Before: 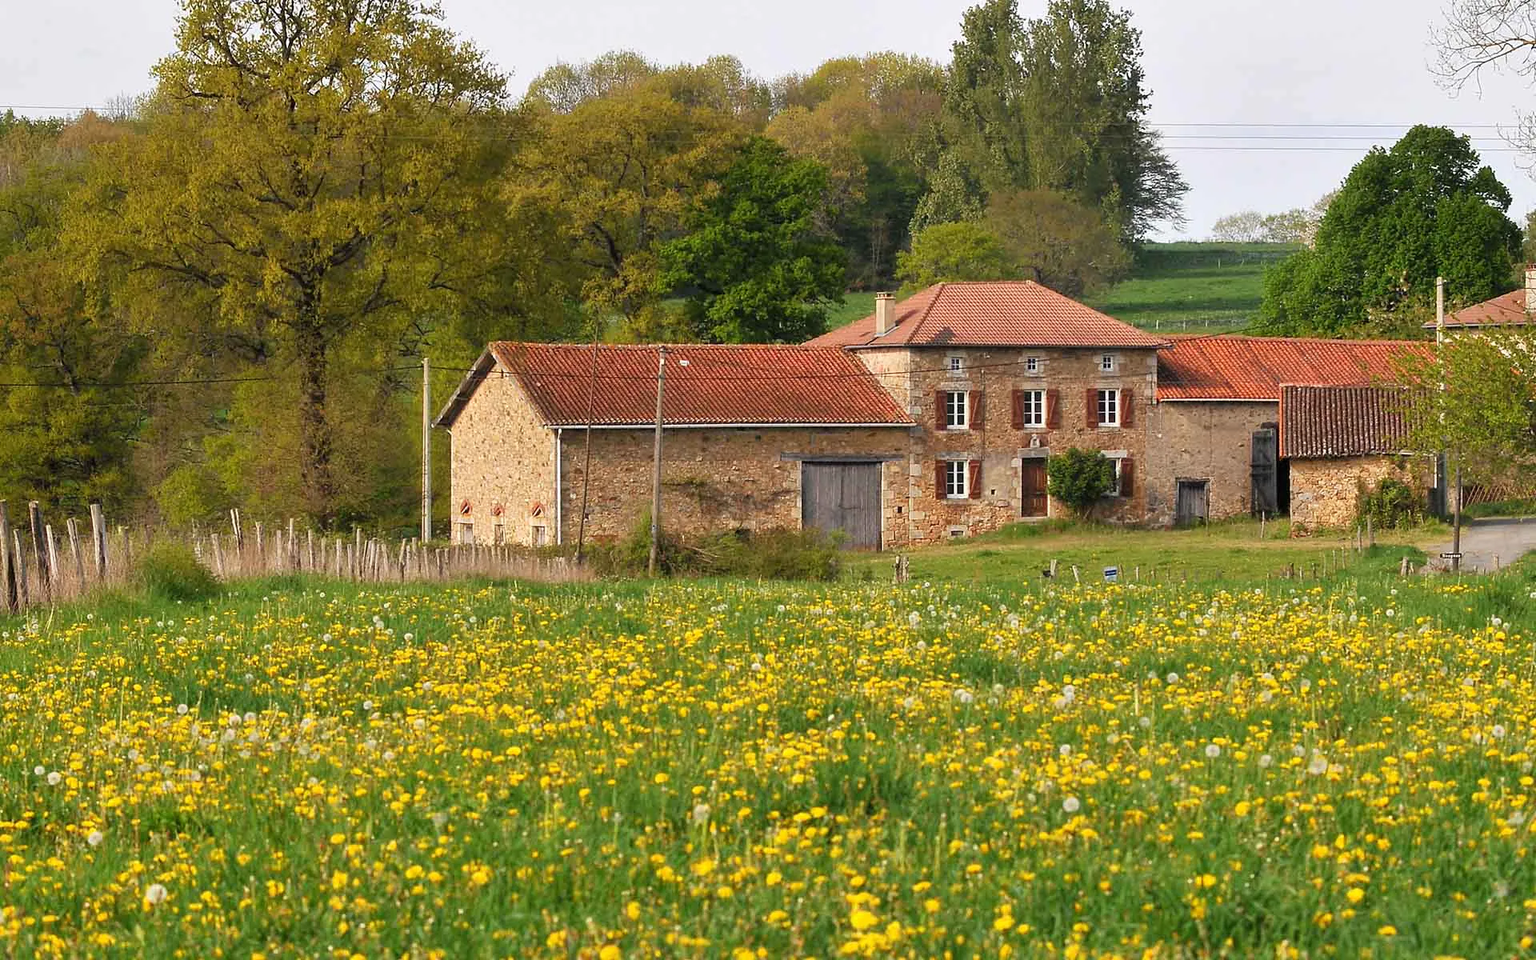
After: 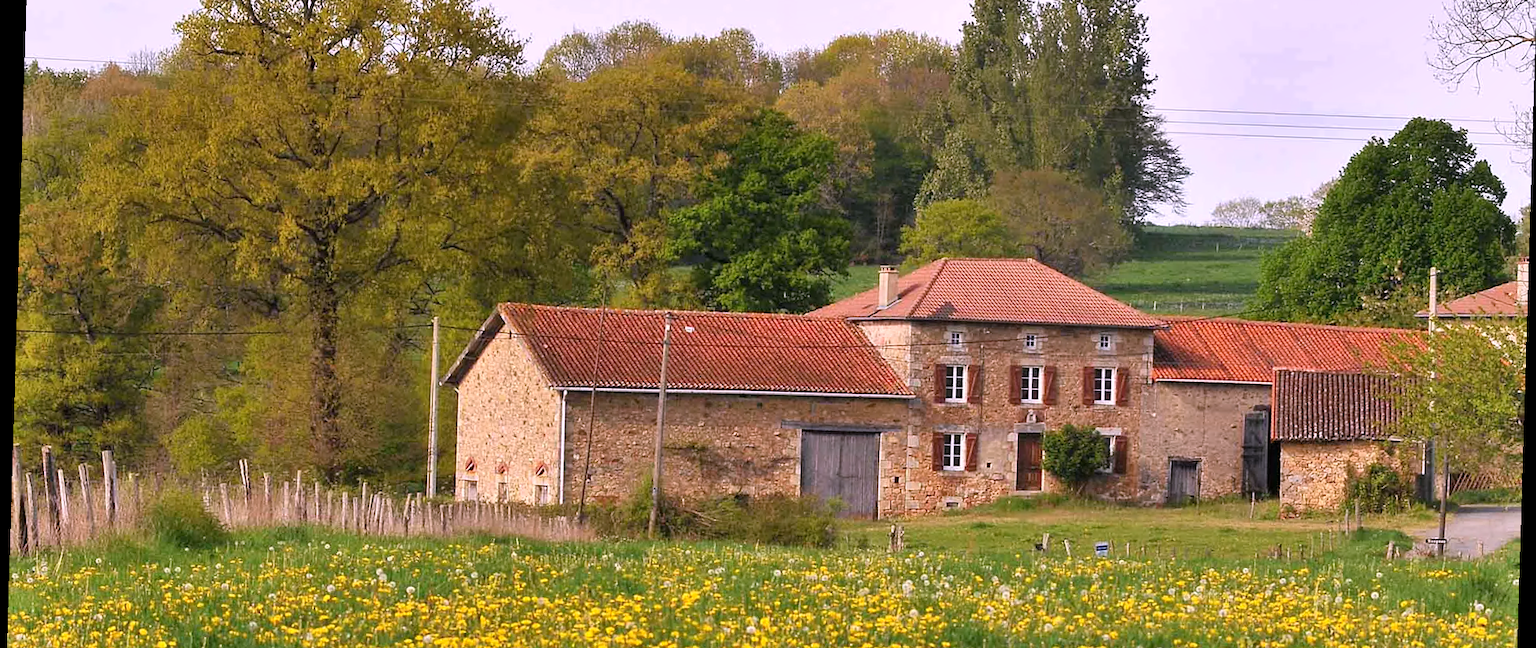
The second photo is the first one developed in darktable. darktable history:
rotate and perspective: rotation 1.72°, automatic cropping off
white balance: red 1.066, blue 1.119
shadows and highlights: soften with gaussian
crop and rotate: top 4.848%, bottom 29.503%
